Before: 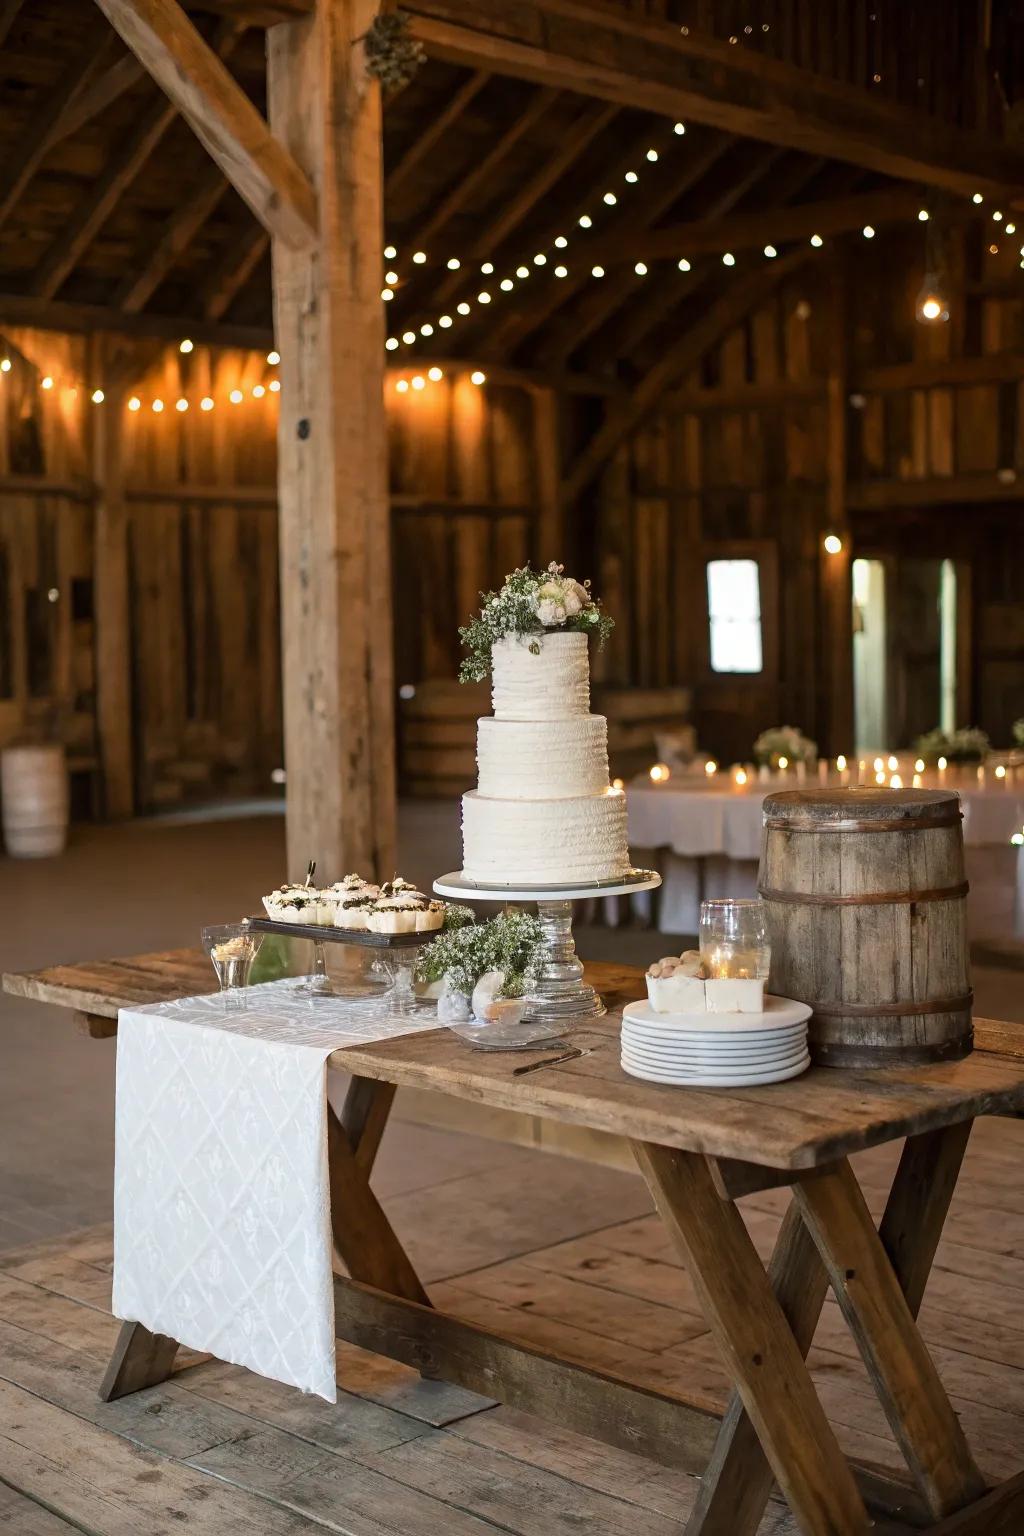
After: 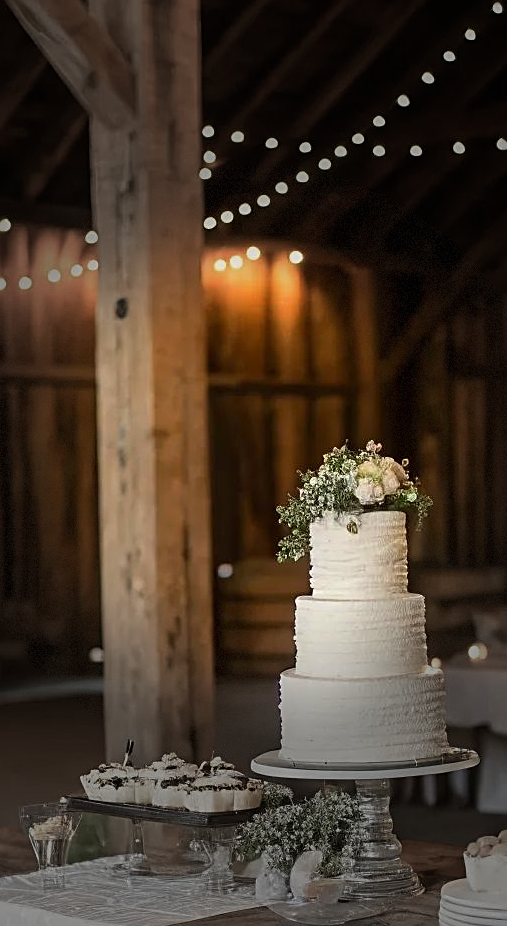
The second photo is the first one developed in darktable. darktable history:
sharpen: on, module defaults
color calibration: illuminant same as pipeline (D50), adaptation none (bypass), x 0.332, y 0.334, temperature 5014.71 K
crop: left 17.825%, top 7.903%, right 32.603%, bottom 31.799%
vignetting: fall-off start 30.39%, fall-off radius 34.15%, brightness -0.686, dithering 8-bit output
color correction: highlights b* 3.03
